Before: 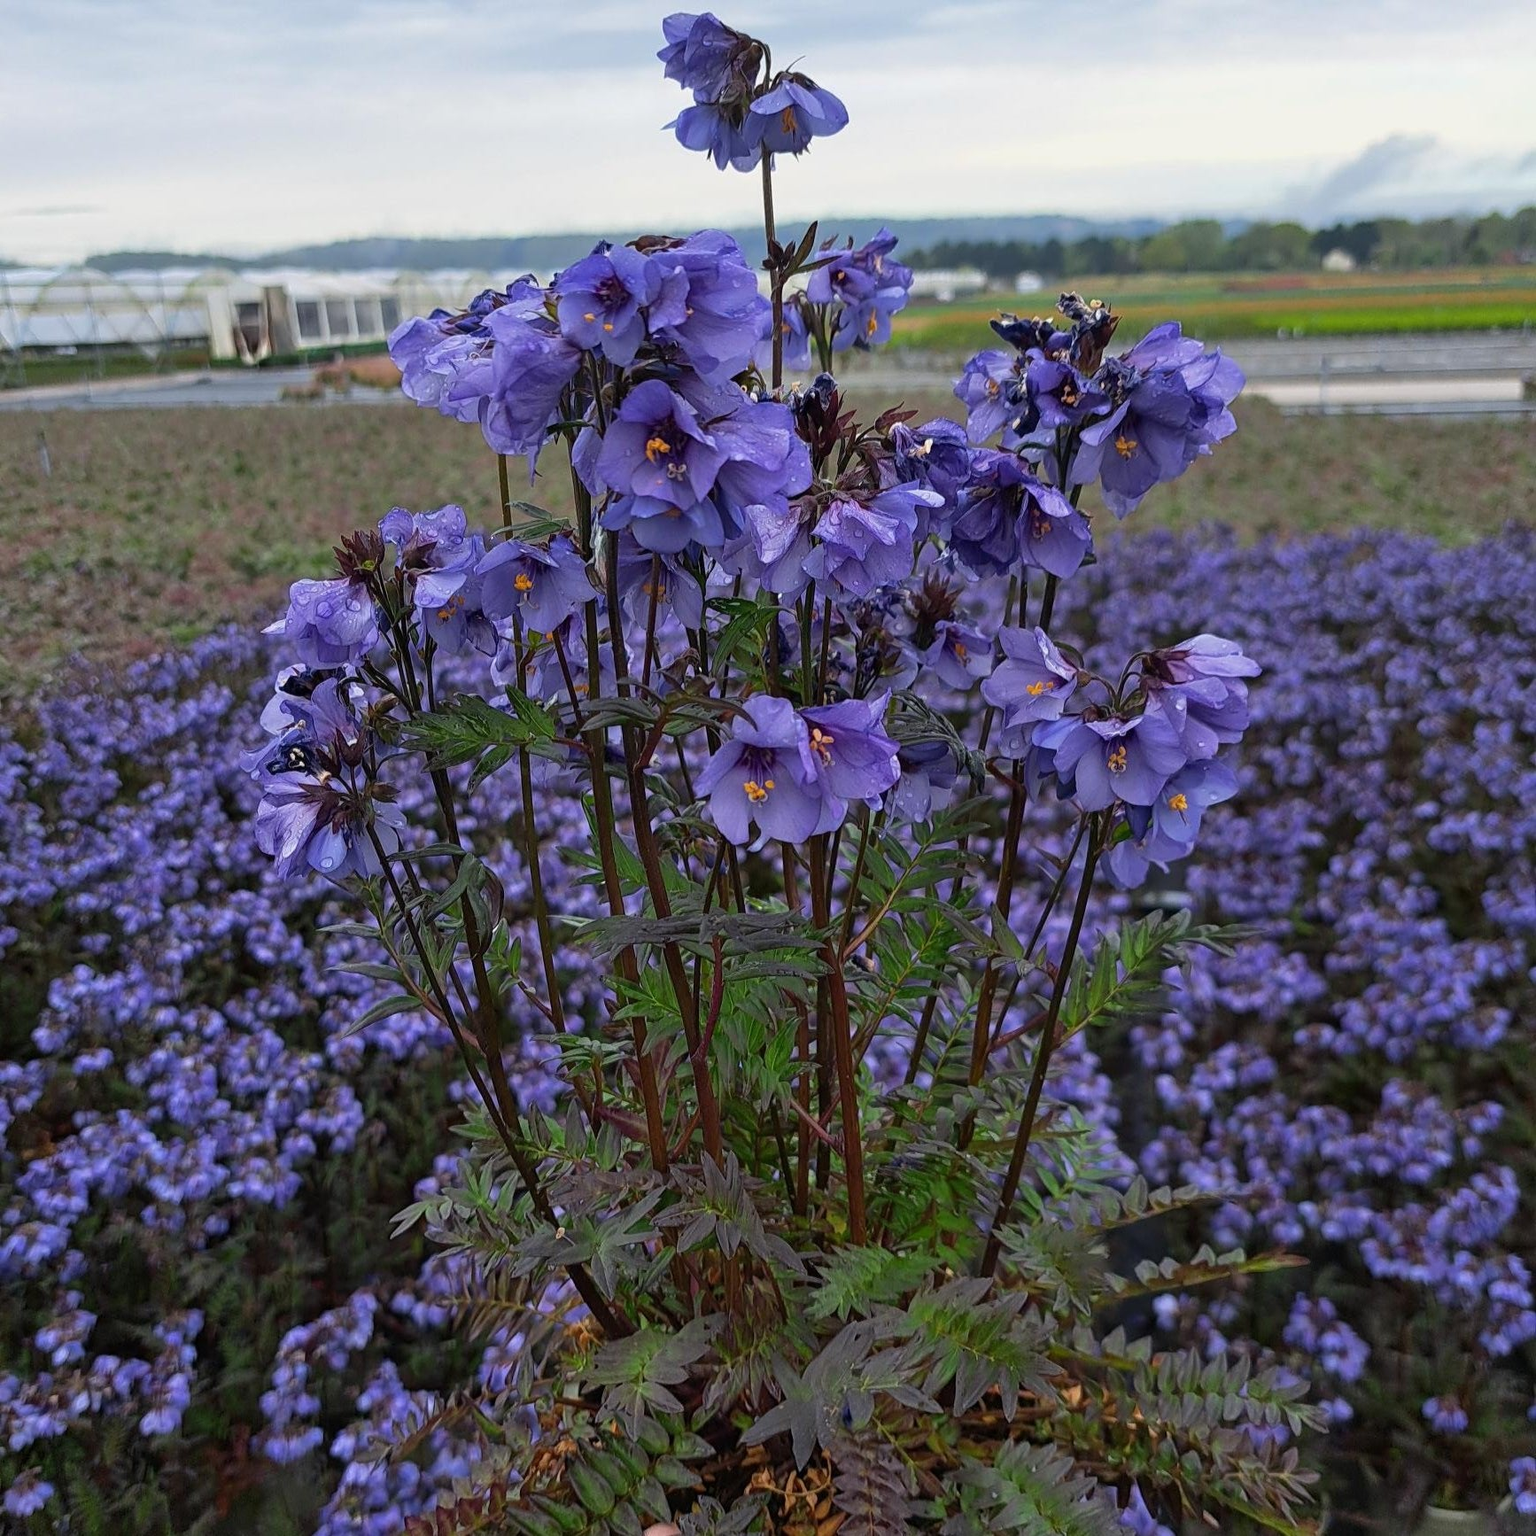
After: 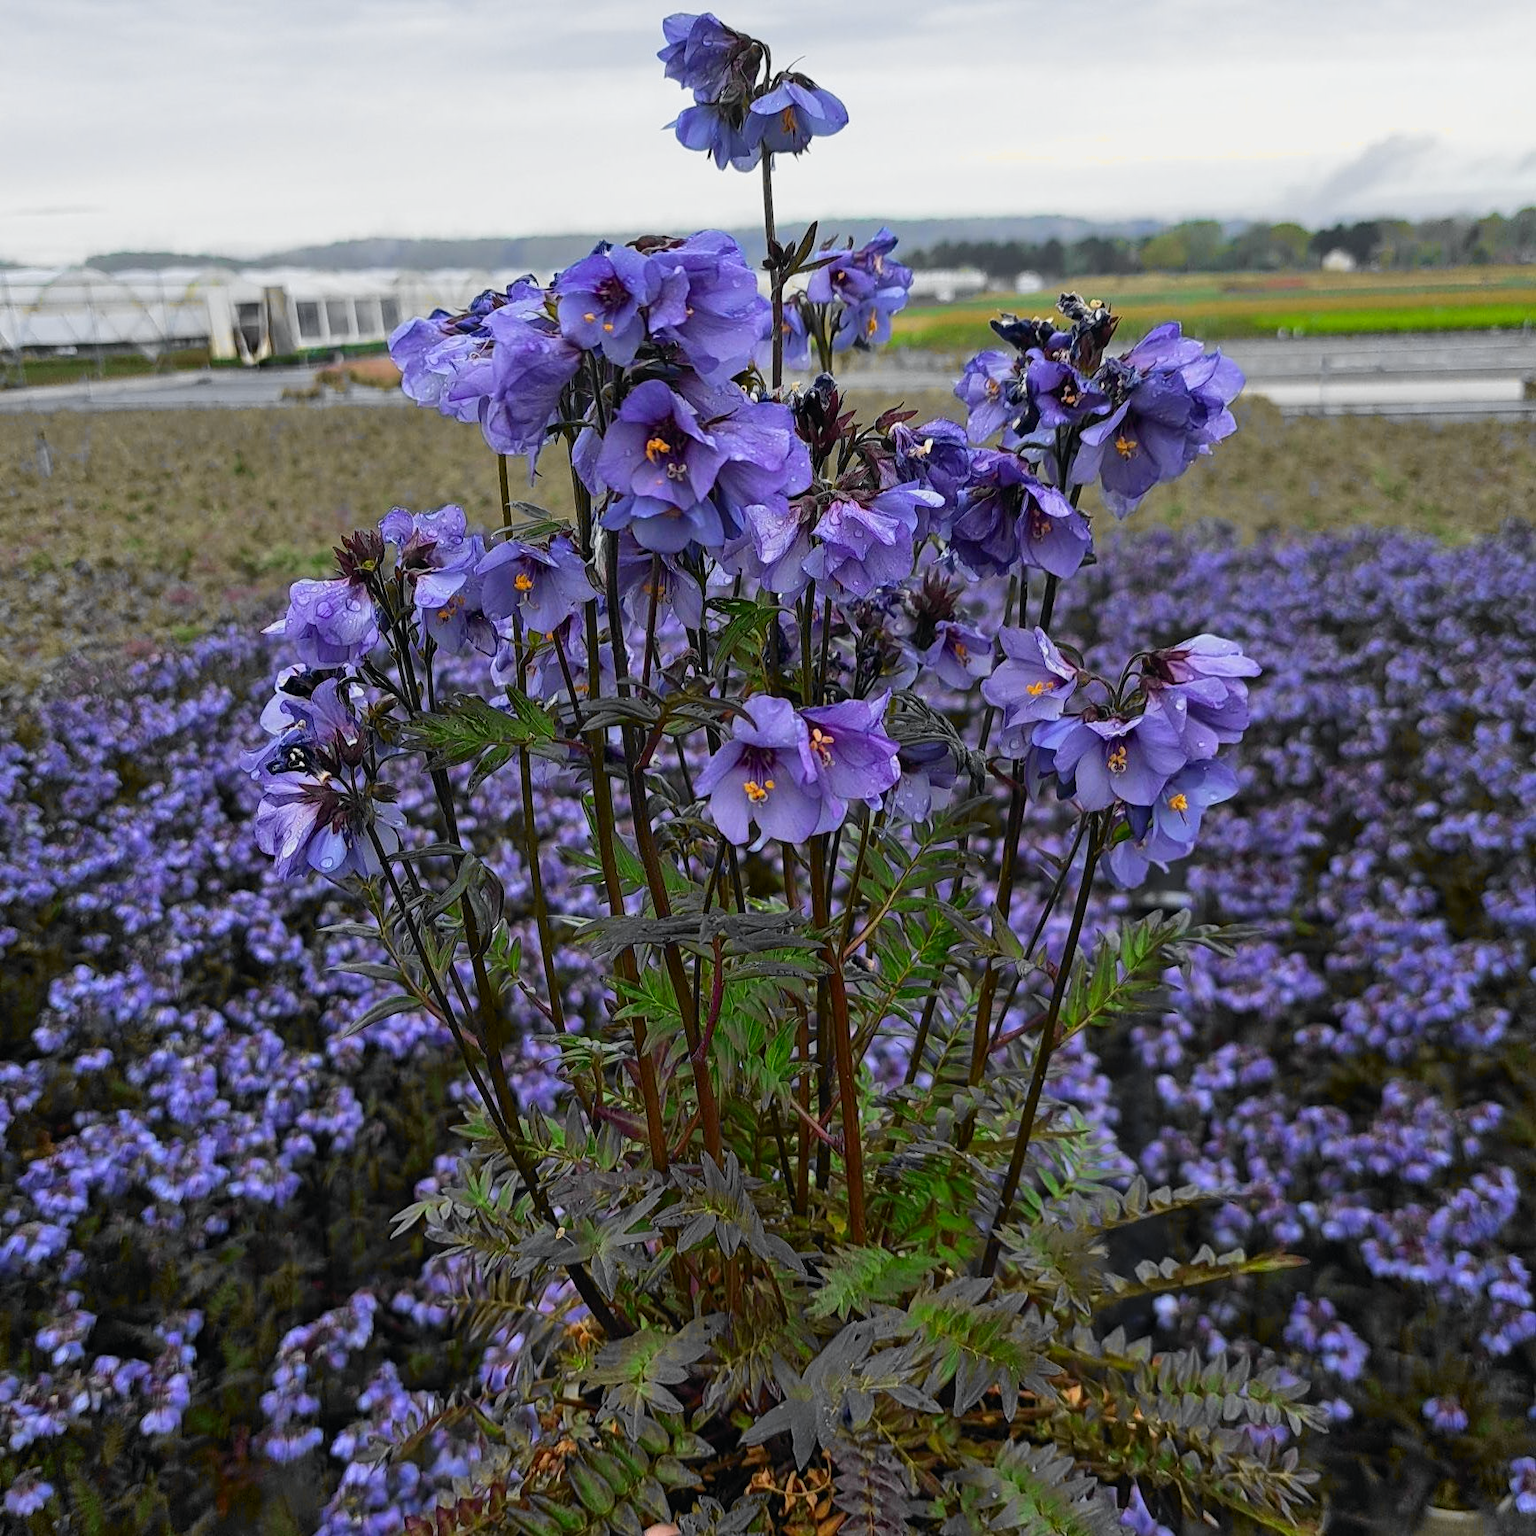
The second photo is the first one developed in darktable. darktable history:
tone curve: curves: ch0 [(0, 0) (0.071, 0.058) (0.266, 0.268) (0.498, 0.542) (0.766, 0.807) (1, 0.983)]; ch1 [(0, 0) (0.346, 0.307) (0.408, 0.387) (0.463, 0.465) (0.482, 0.493) (0.502, 0.499) (0.517, 0.502) (0.55, 0.548) (0.597, 0.61) (0.651, 0.698) (1, 1)]; ch2 [(0, 0) (0.346, 0.34) (0.434, 0.46) (0.485, 0.494) (0.5, 0.498) (0.517, 0.506) (0.526, 0.539) (0.583, 0.603) (0.625, 0.659) (1, 1)], color space Lab, independent channels, preserve colors none
